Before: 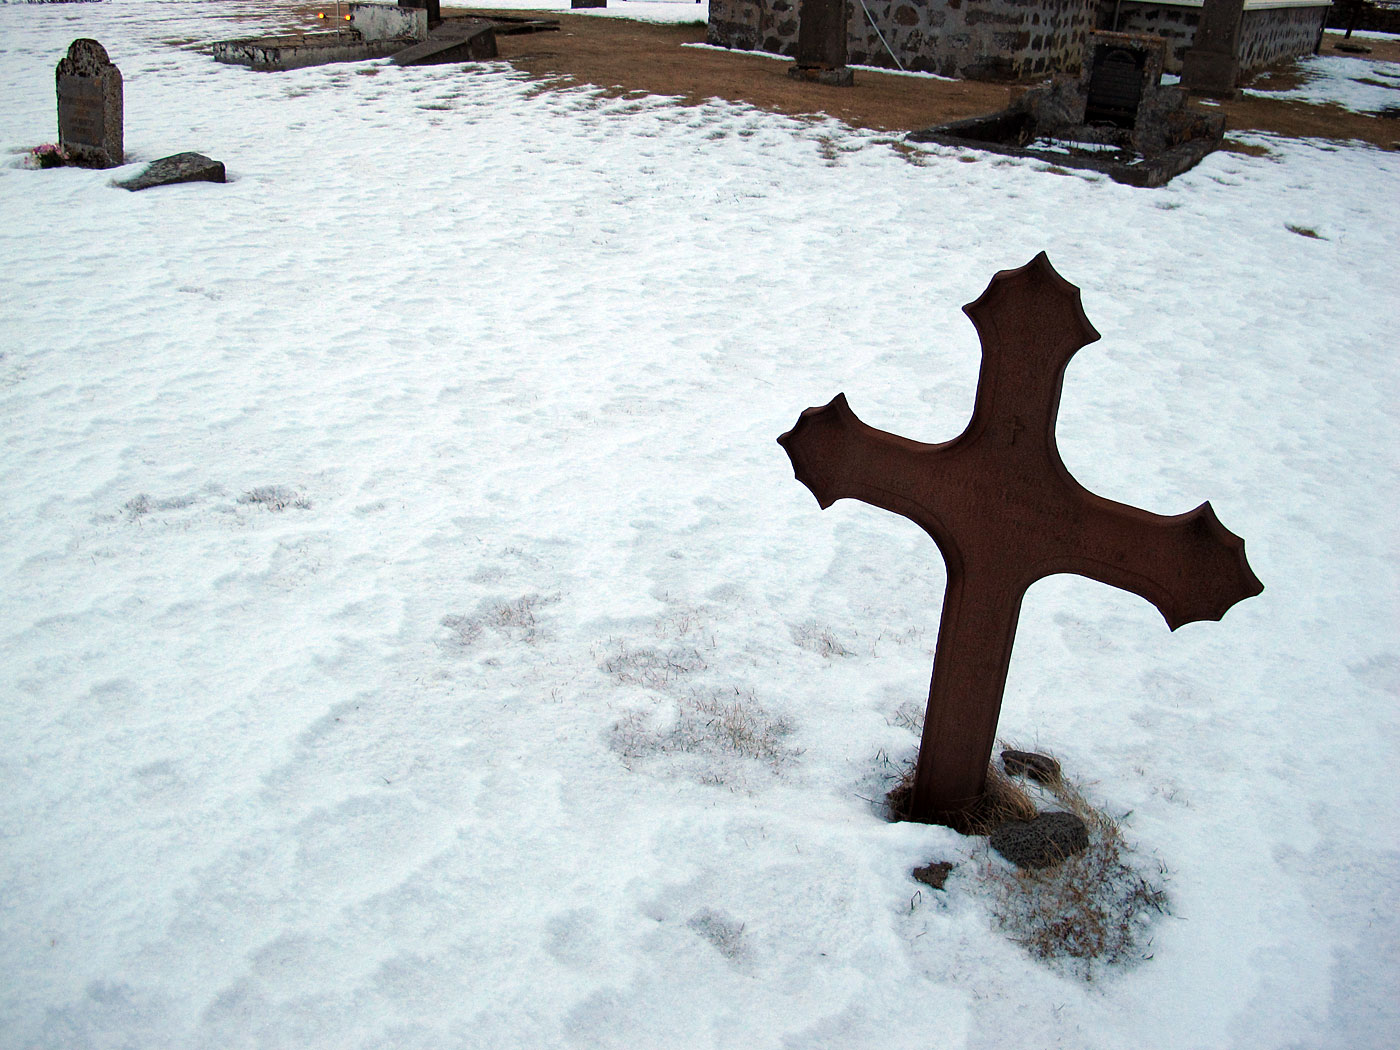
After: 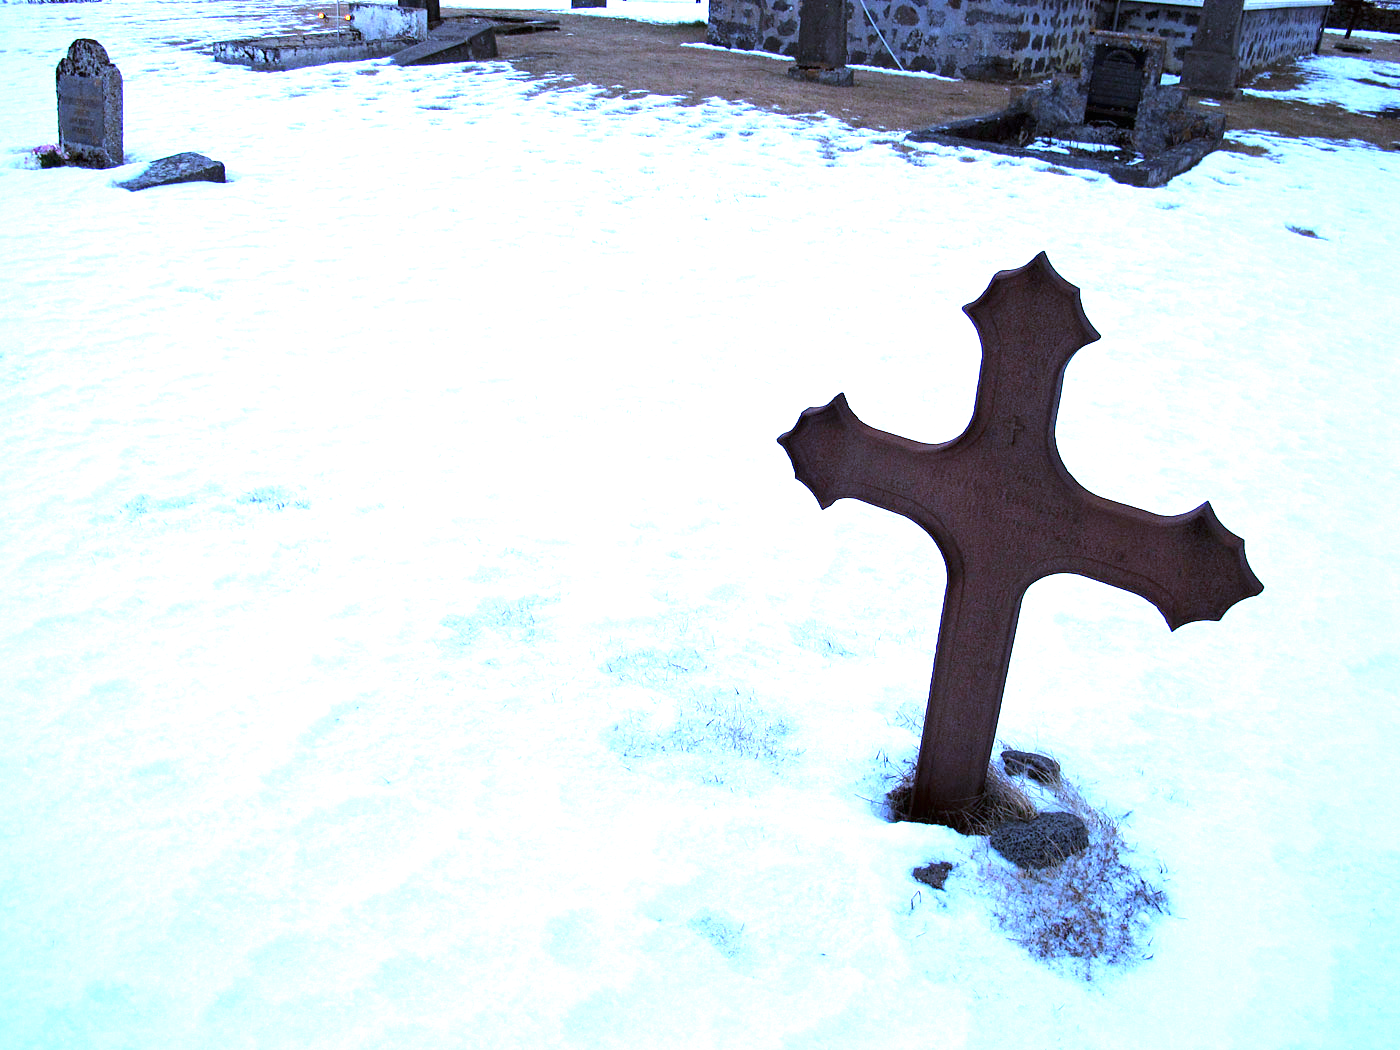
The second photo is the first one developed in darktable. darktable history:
exposure: black level correction 0, exposure 1.379 EV, compensate exposure bias true, compensate highlight preservation false
white balance: red 0.766, blue 1.537
